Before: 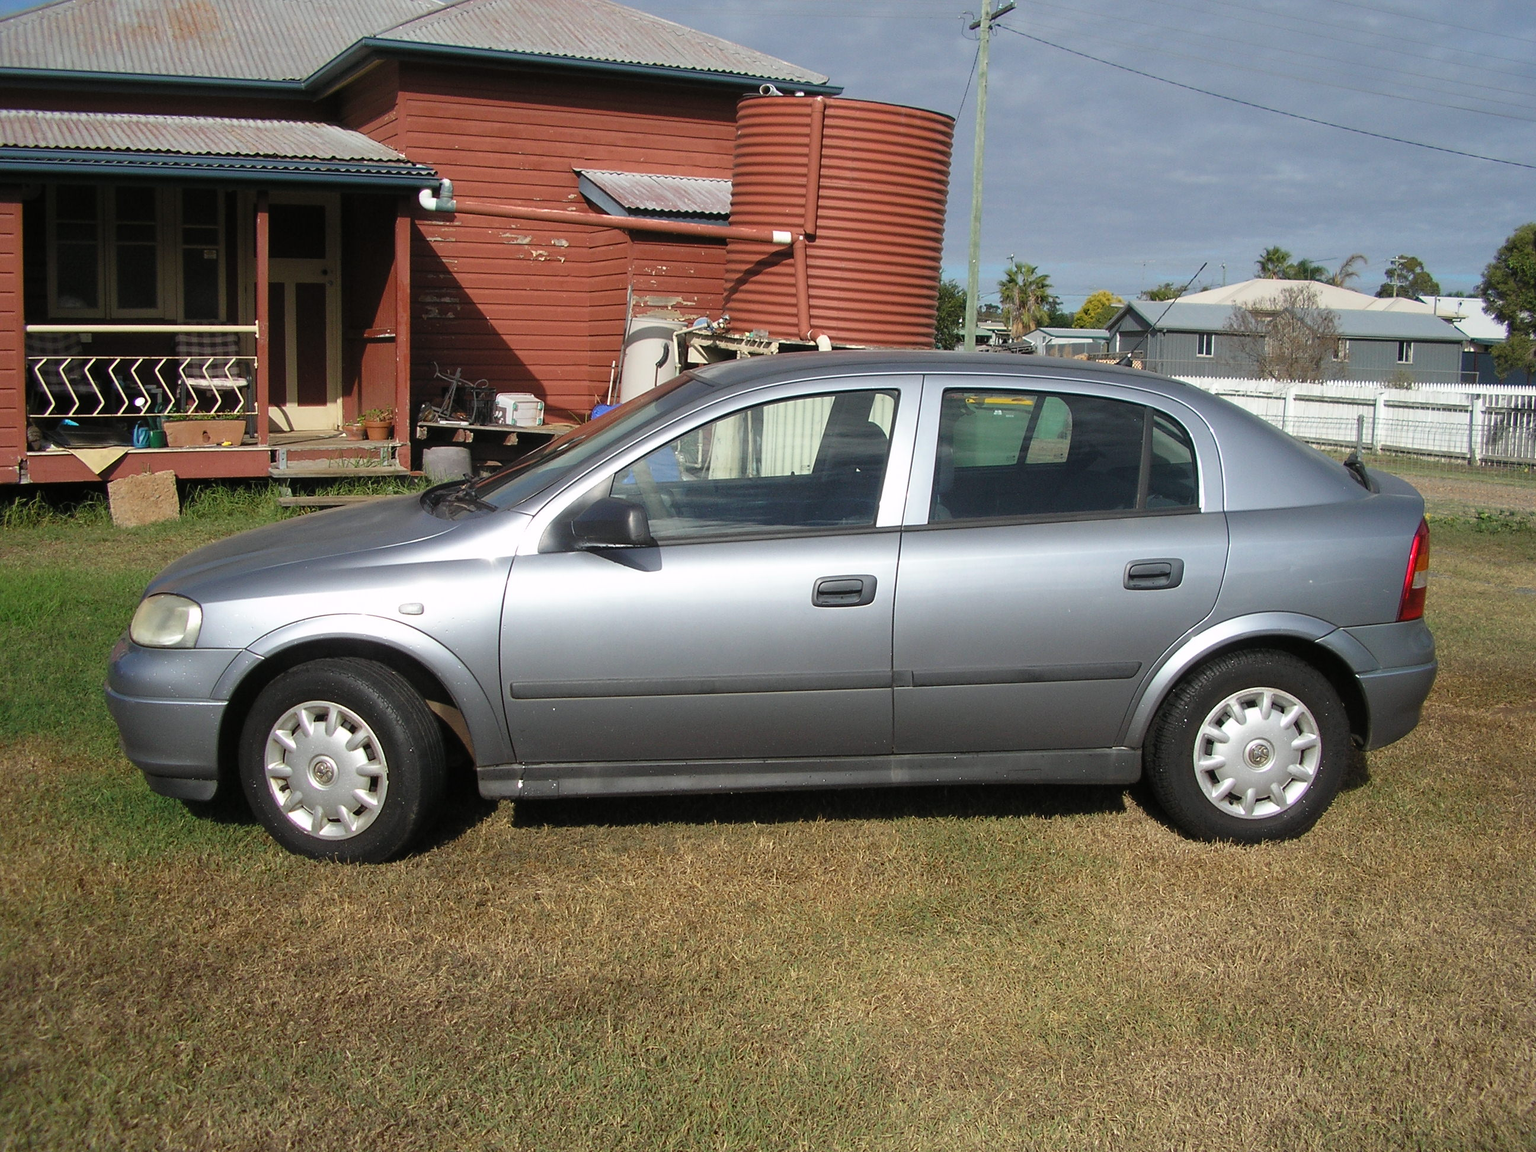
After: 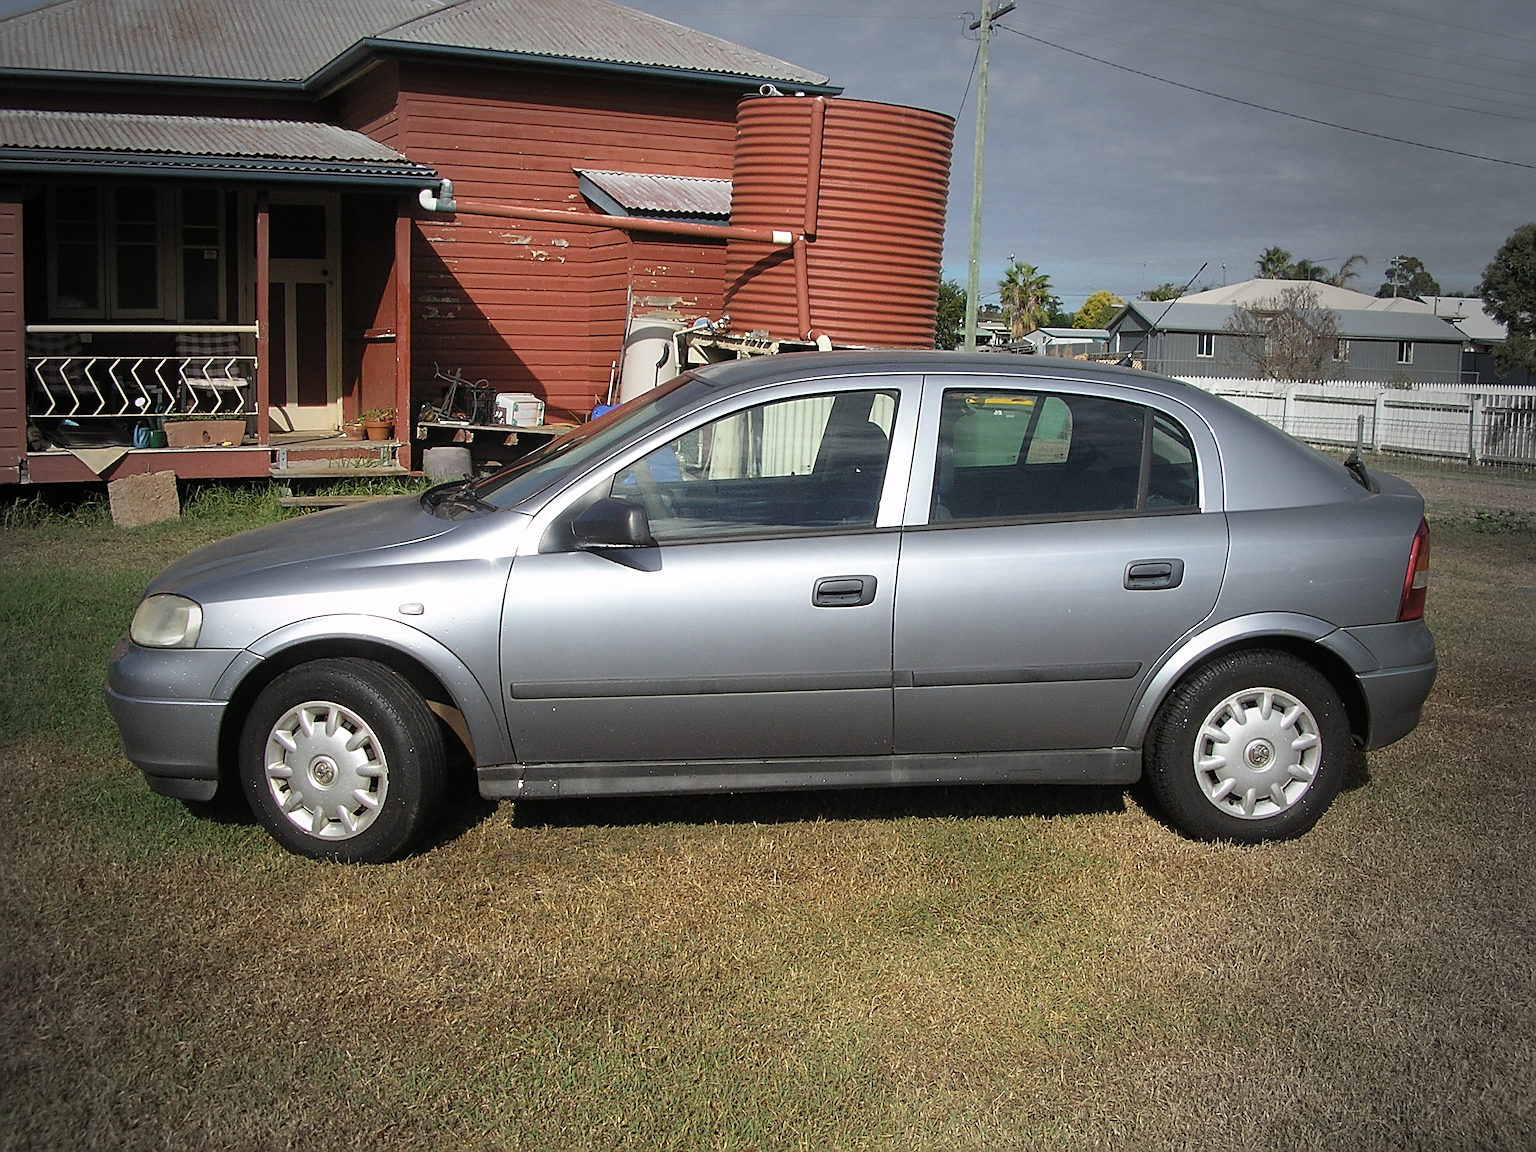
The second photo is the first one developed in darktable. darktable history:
sharpen: radius 2.531, amount 0.628
vignetting: fall-off start 64.63%, center (-0.034, 0.148), width/height ratio 0.881
